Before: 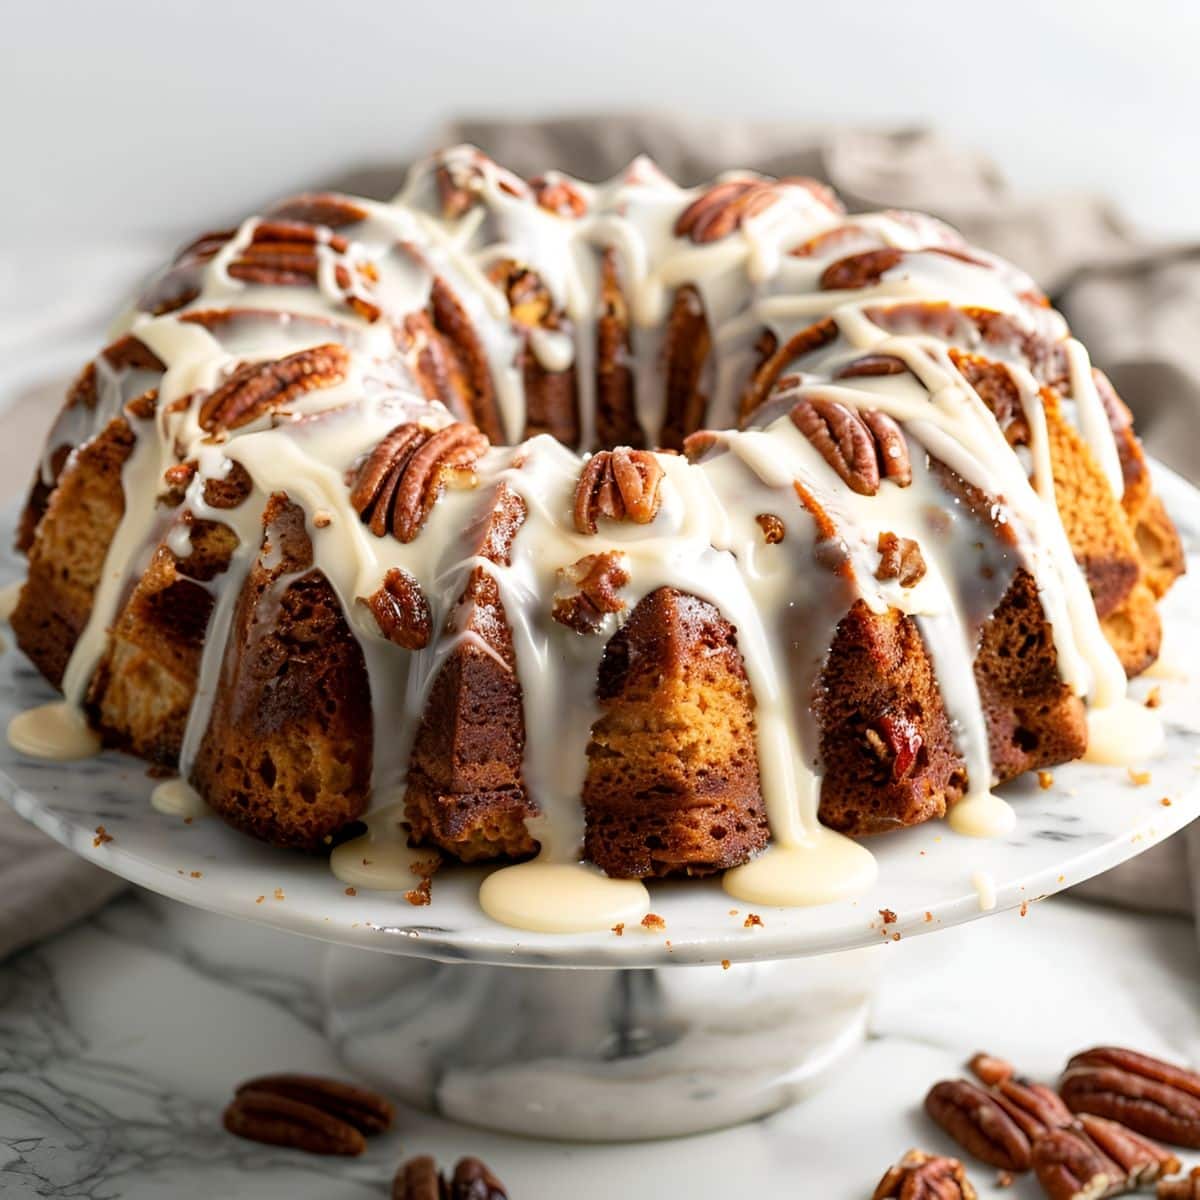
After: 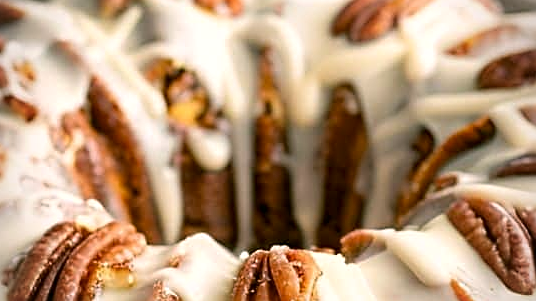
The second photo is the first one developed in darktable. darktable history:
crop: left 28.64%, top 16.832%, right 26.637%, bottom 58.055%
local contrast: mode bilateral grid, contrast 20, coarseness 50, detail 120%, midtone range 0.2
vignetting: on, module defaults
sharpen: on, module defaults
color correction: highlights a* 4.02, highlights b* 4.98, shadows a* -7.55, shadows b* 4.98
